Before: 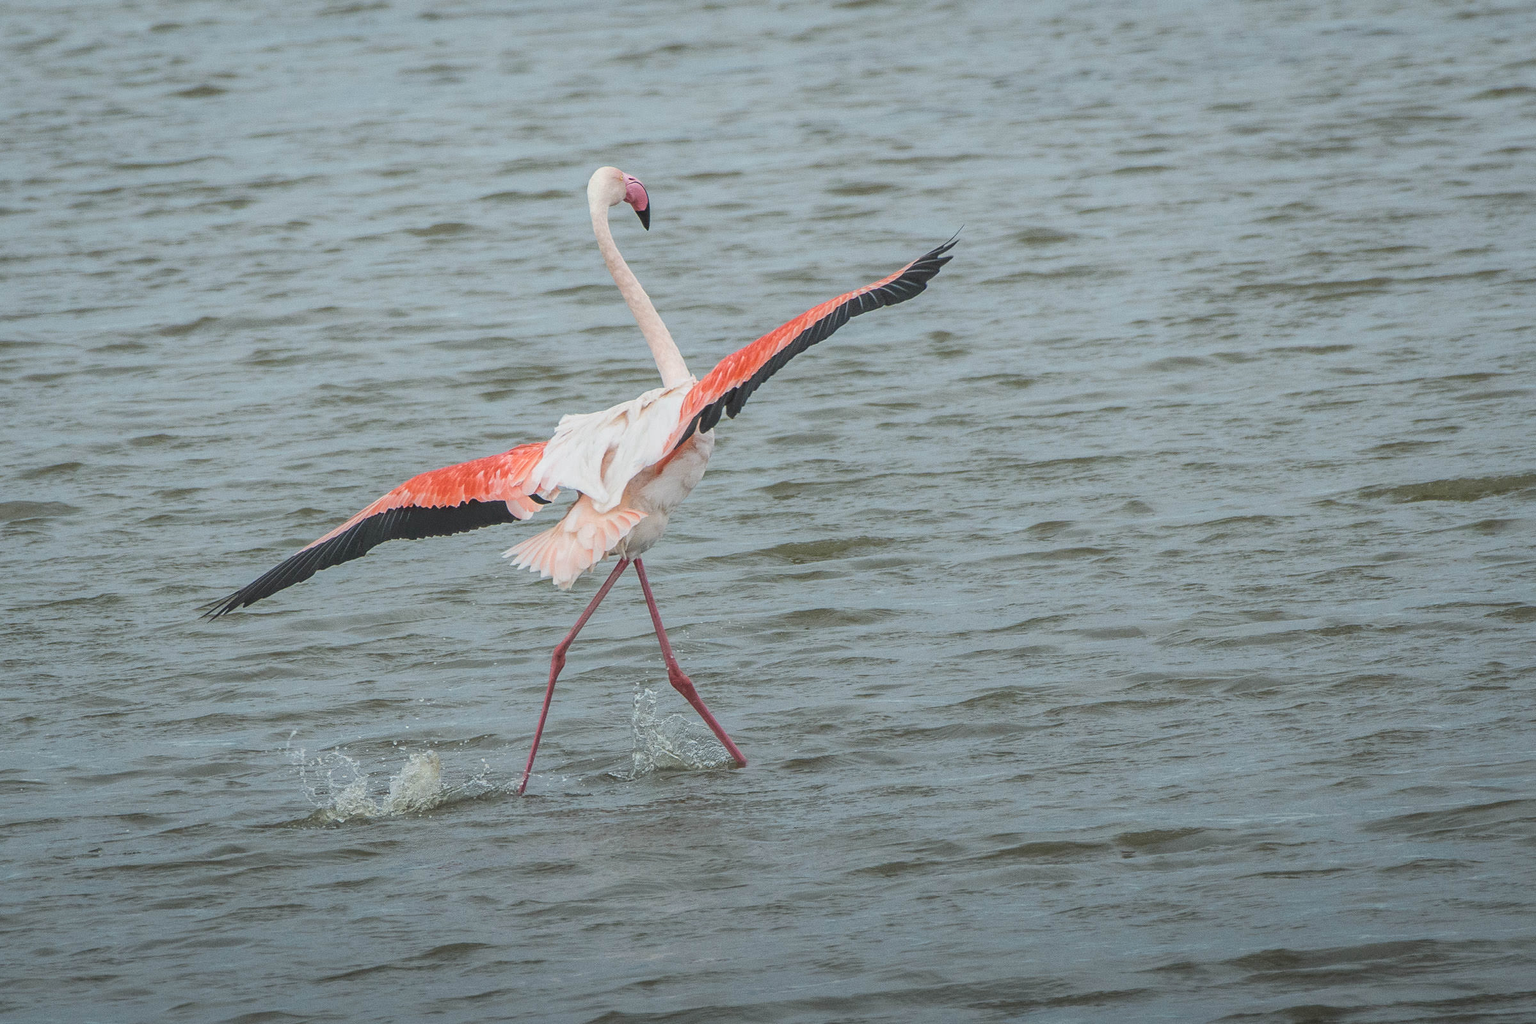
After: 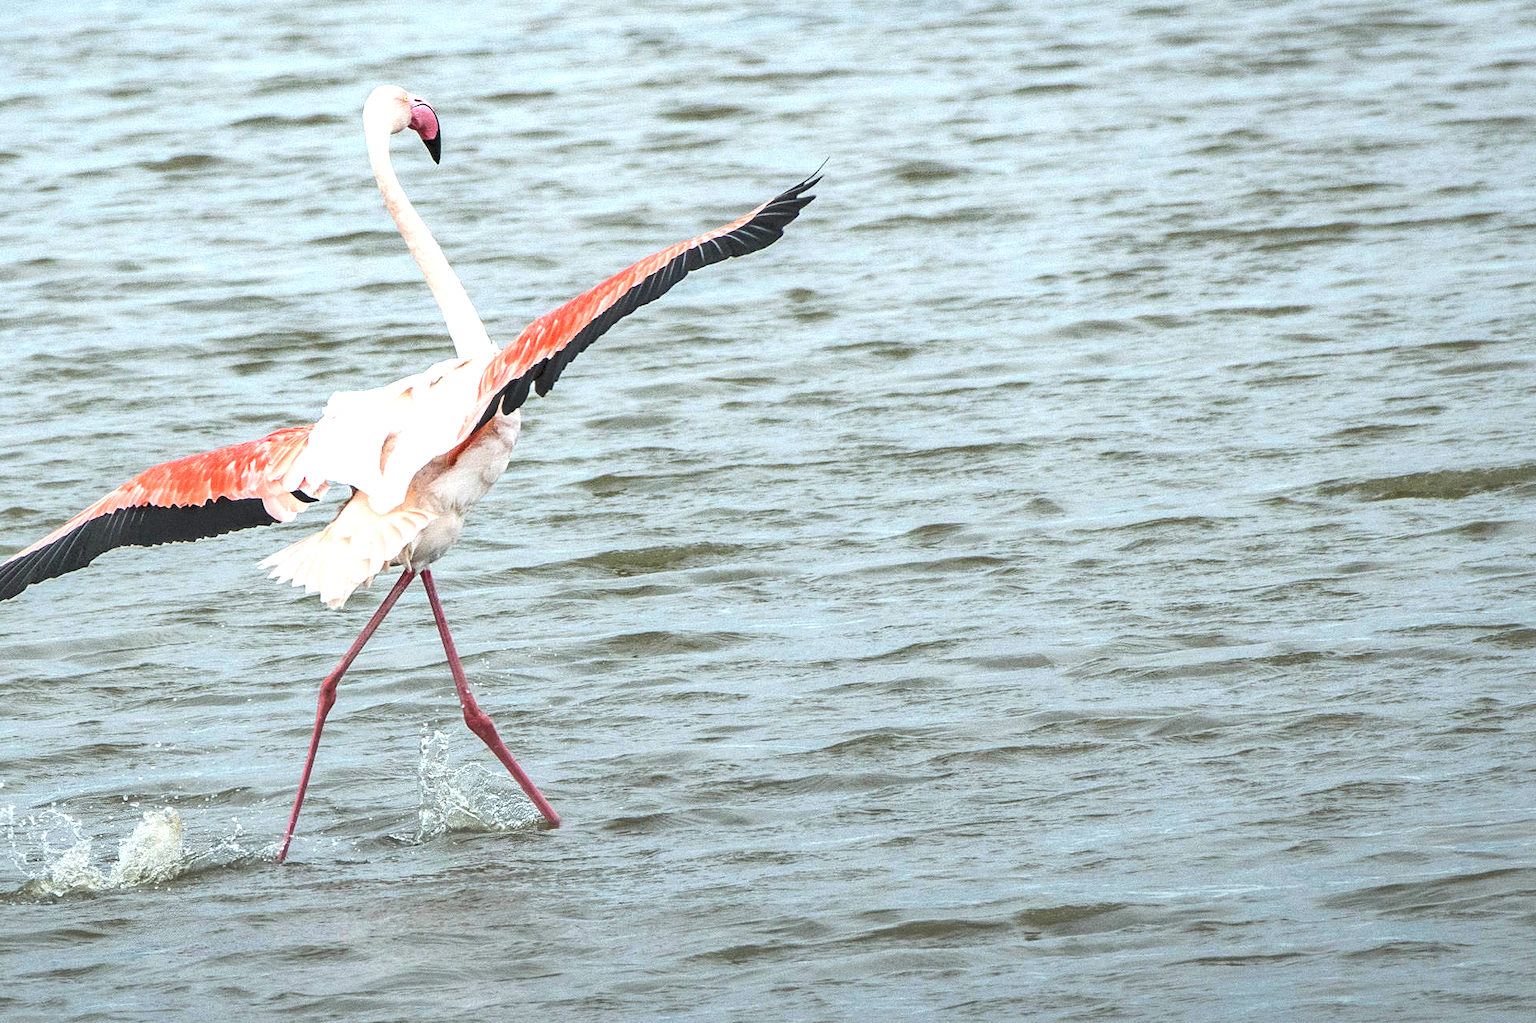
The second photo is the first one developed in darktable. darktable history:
exposure: exposure 1 EV, compensate highlight preservation false
rgb levels: levels [[0.029, 0.461, 0.922], [0, 0.5, 1], [0, 0.5, 1]]
shadows and highlights: shadows 49, highlights -41, soften with gaussian
crop: left 19.159%, top 9.58%, bottom 9.58%
